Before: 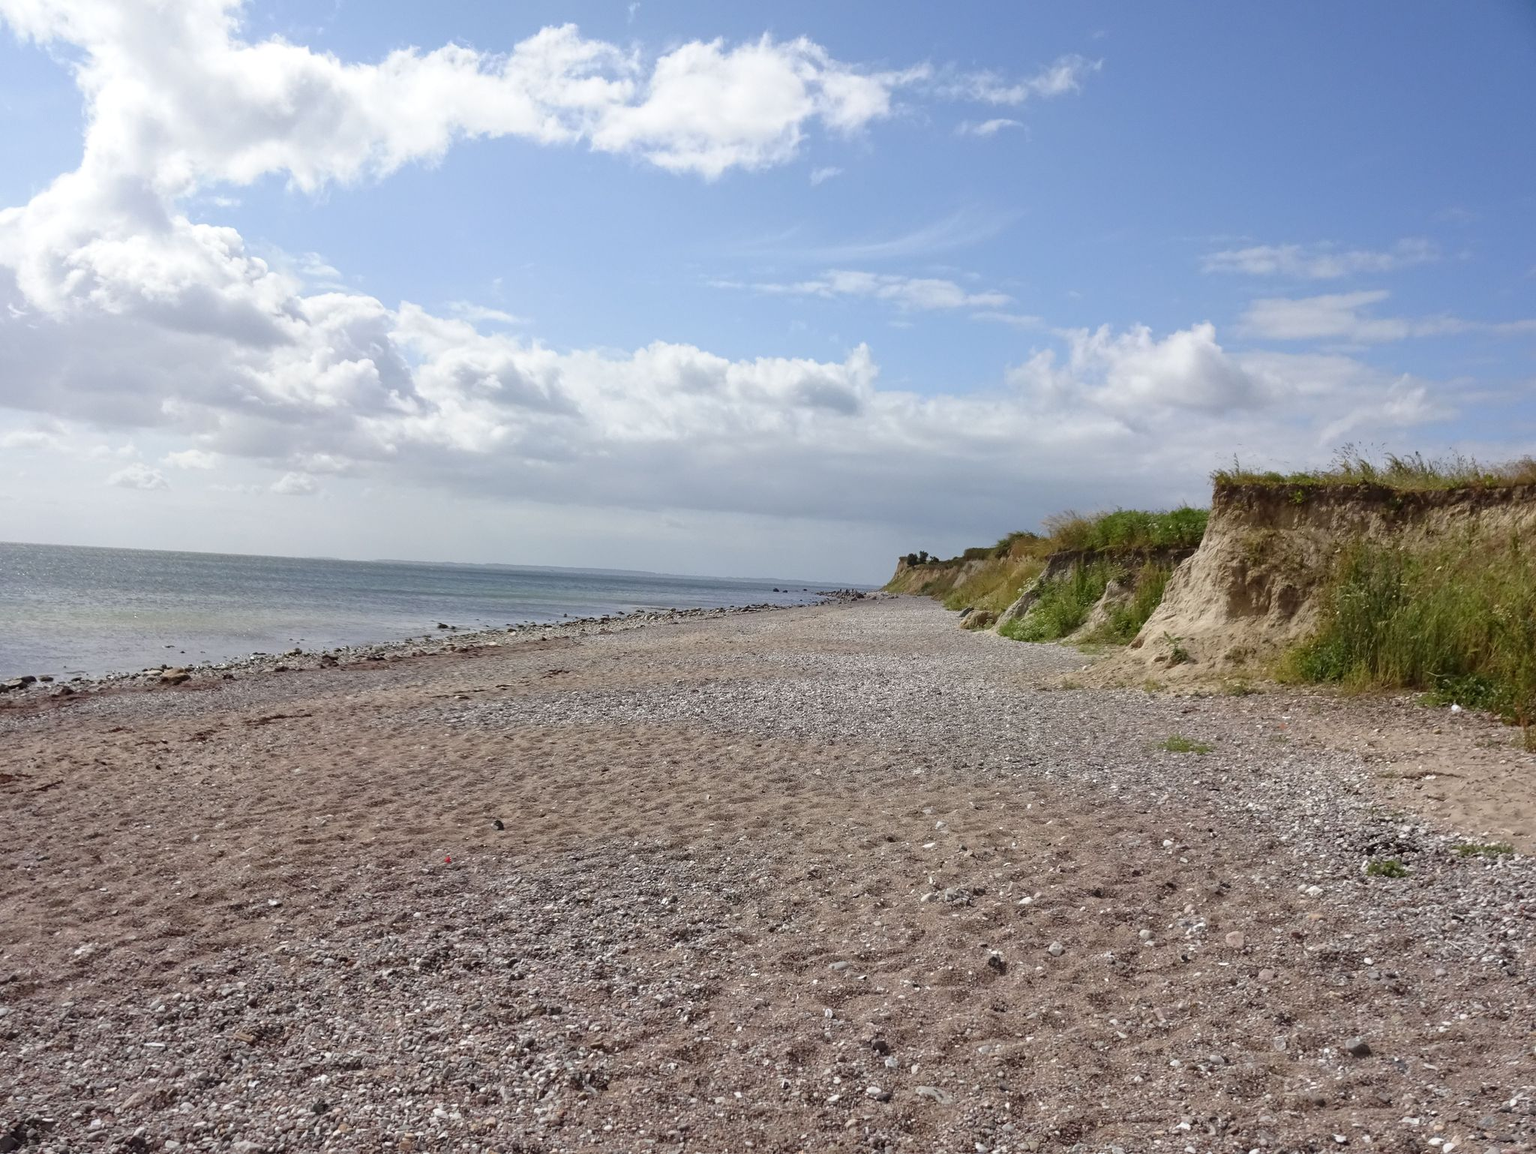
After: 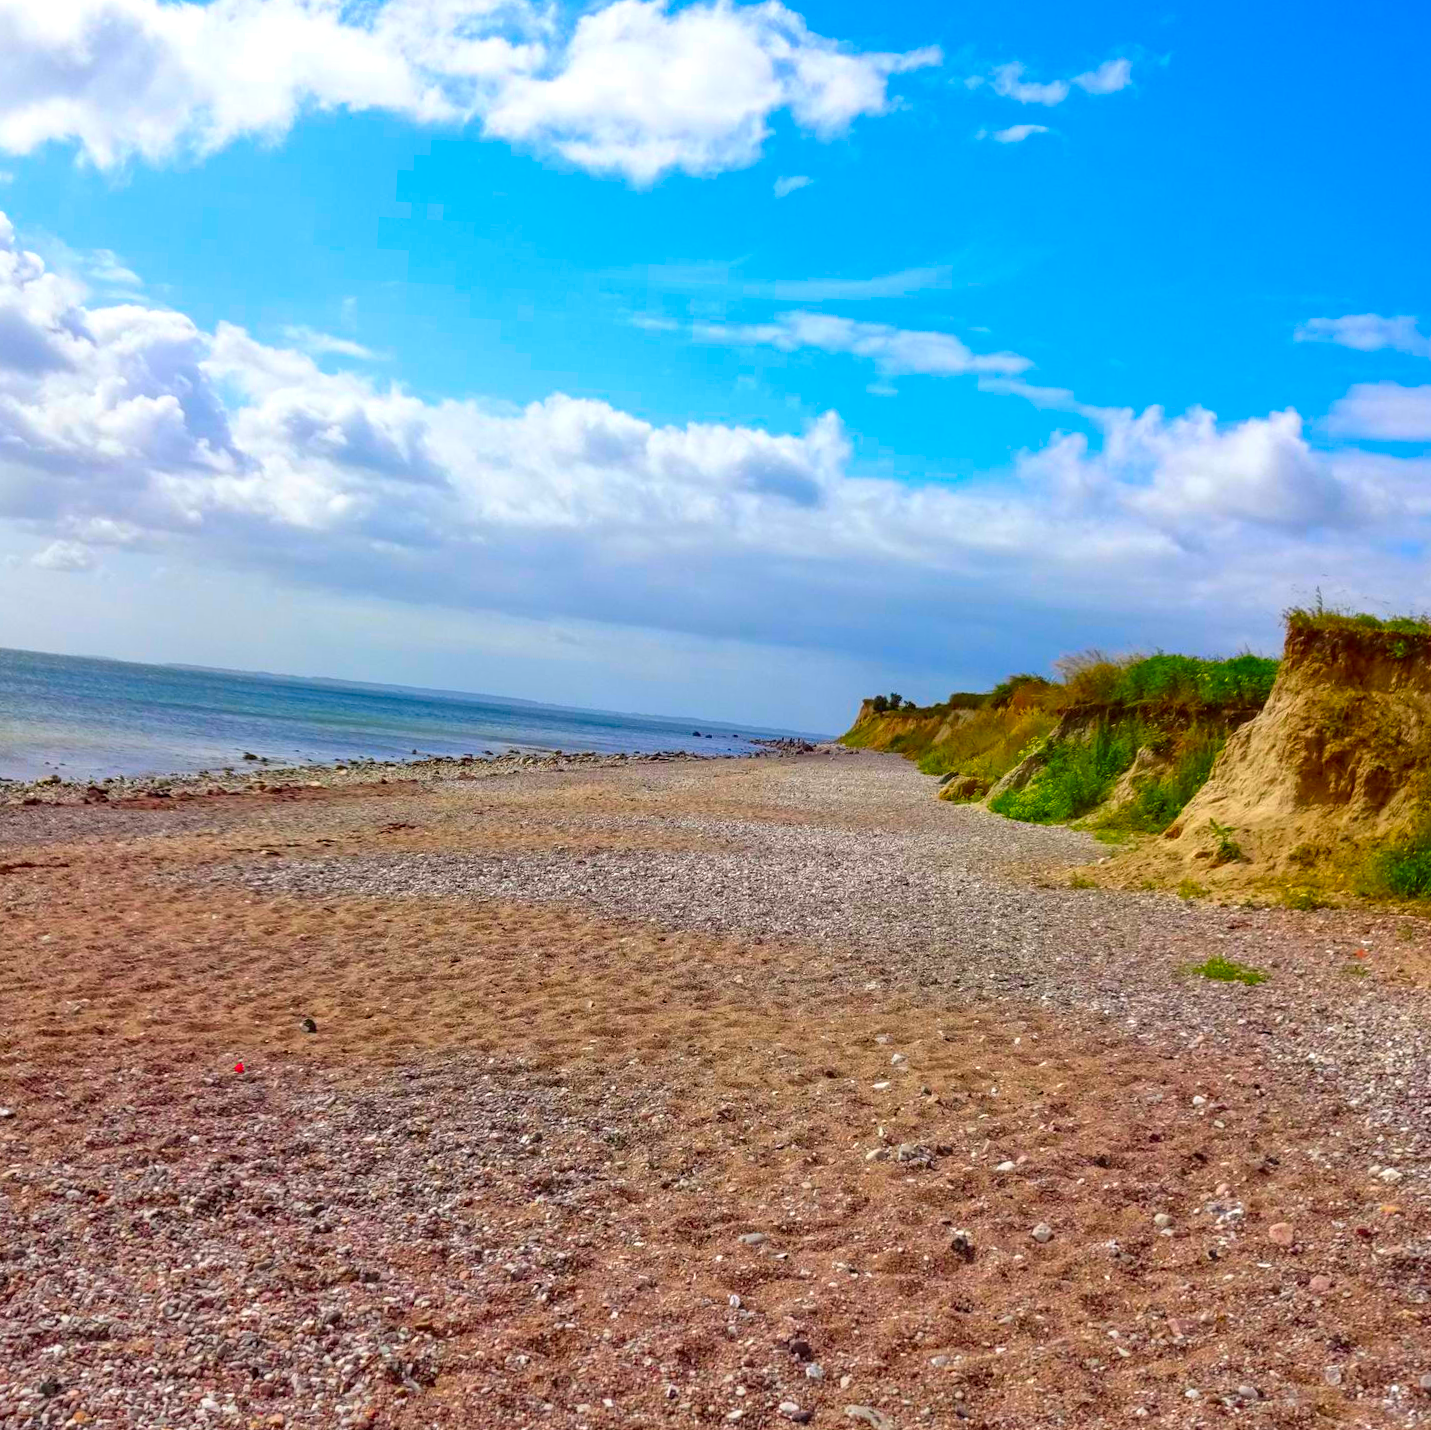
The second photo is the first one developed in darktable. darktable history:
crop and rotate: angle -3.25°, left 13.976%, top 0.033%, right 10.957%, bottom 0.069%
local contrast: on, module defaults
color correction: highlights b* -0.059, saturation 3
